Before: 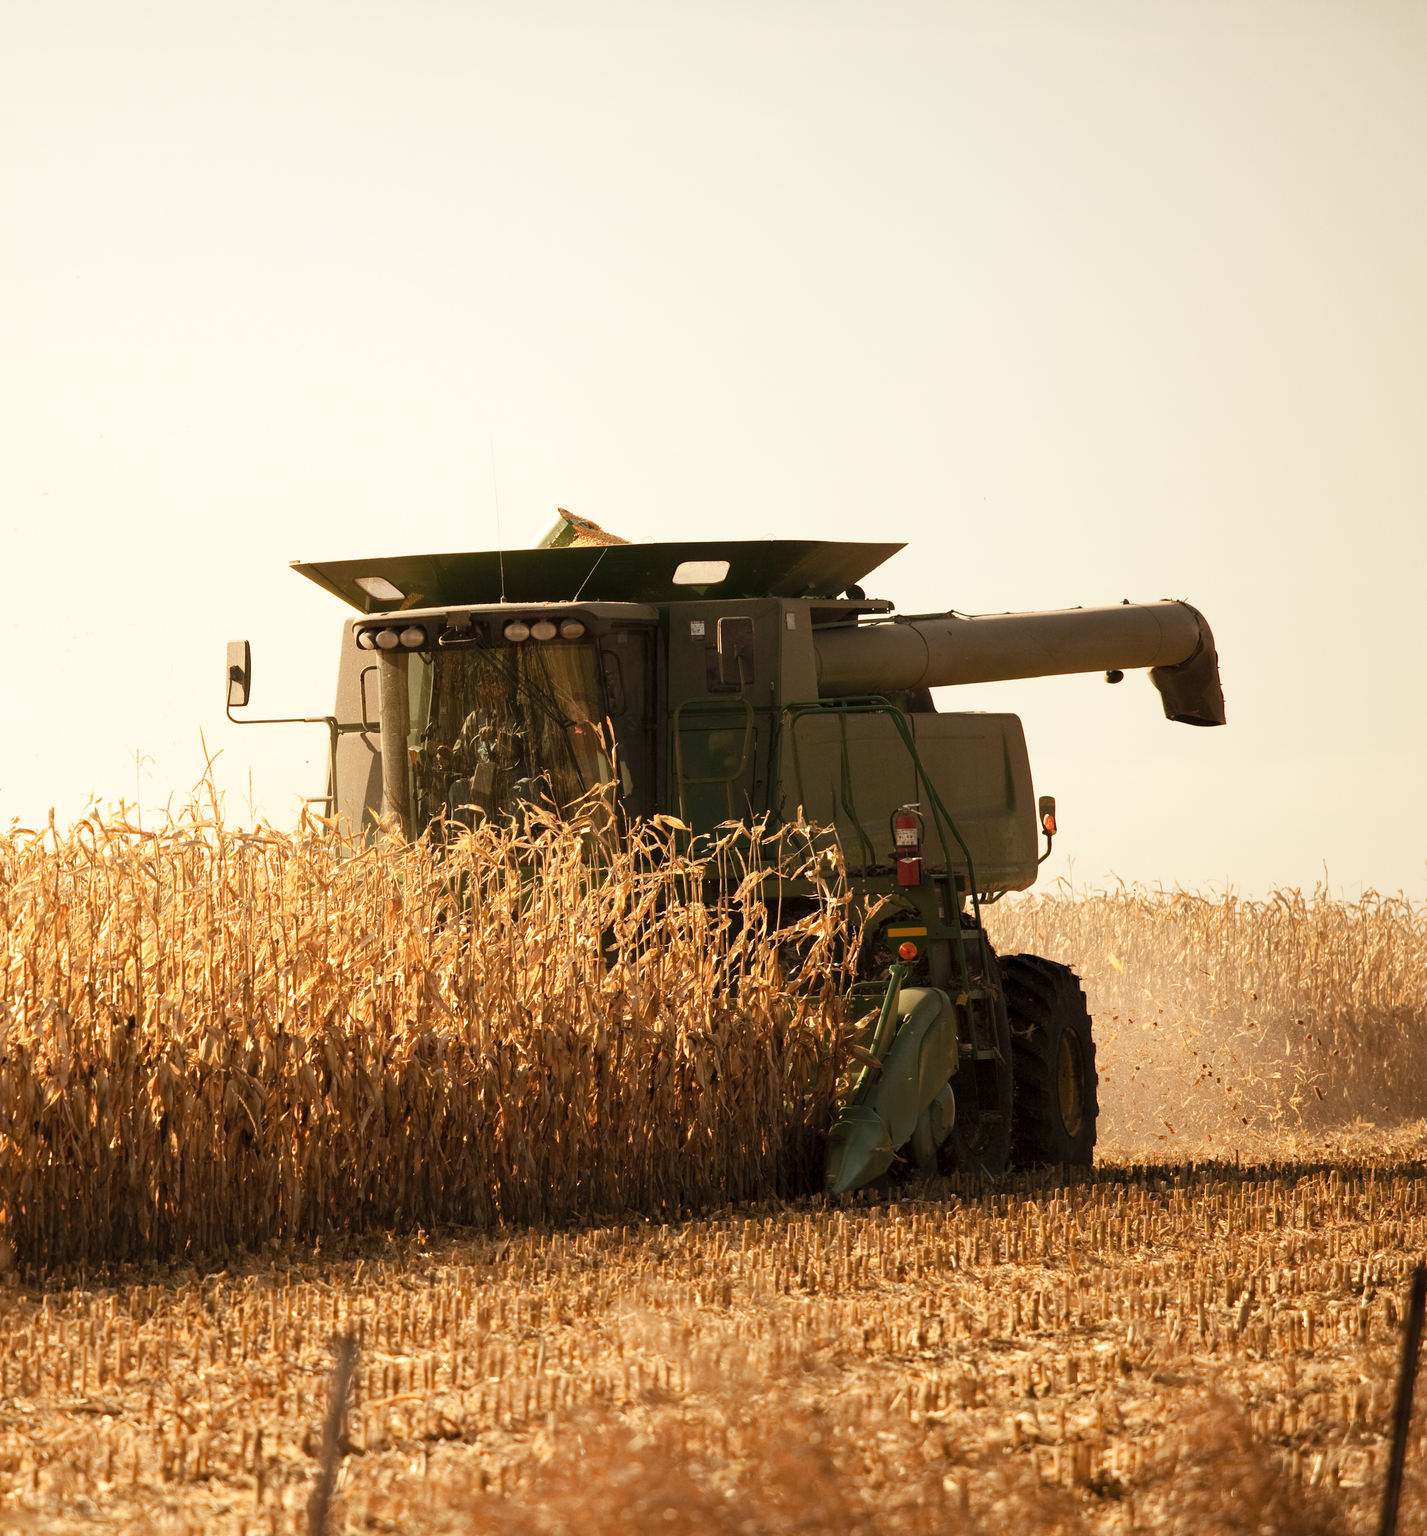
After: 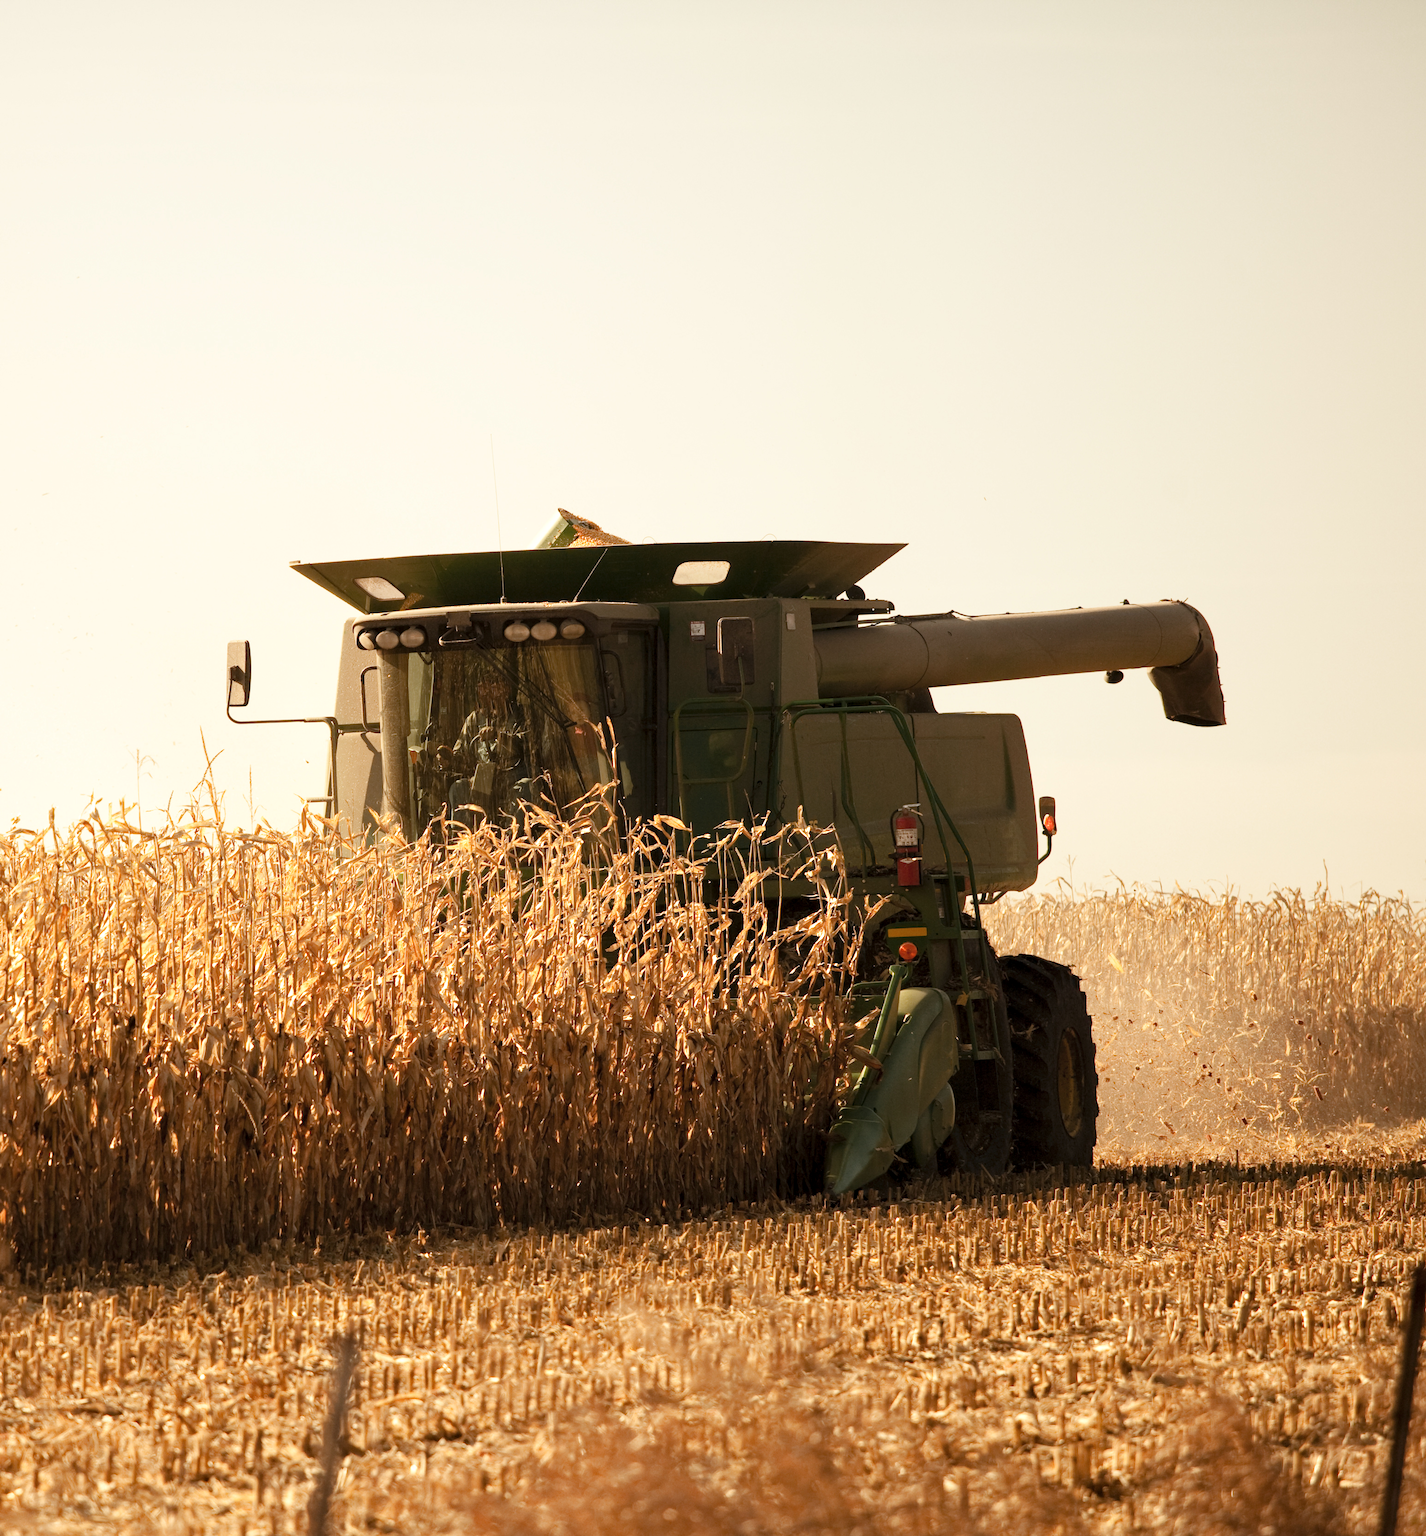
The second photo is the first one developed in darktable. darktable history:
contrast equalizer: octaves 7, y [[0.6 ×6], [0.55 ×6], [0 ×6], [0 ×6], [0 ×6]], mix 0.159
